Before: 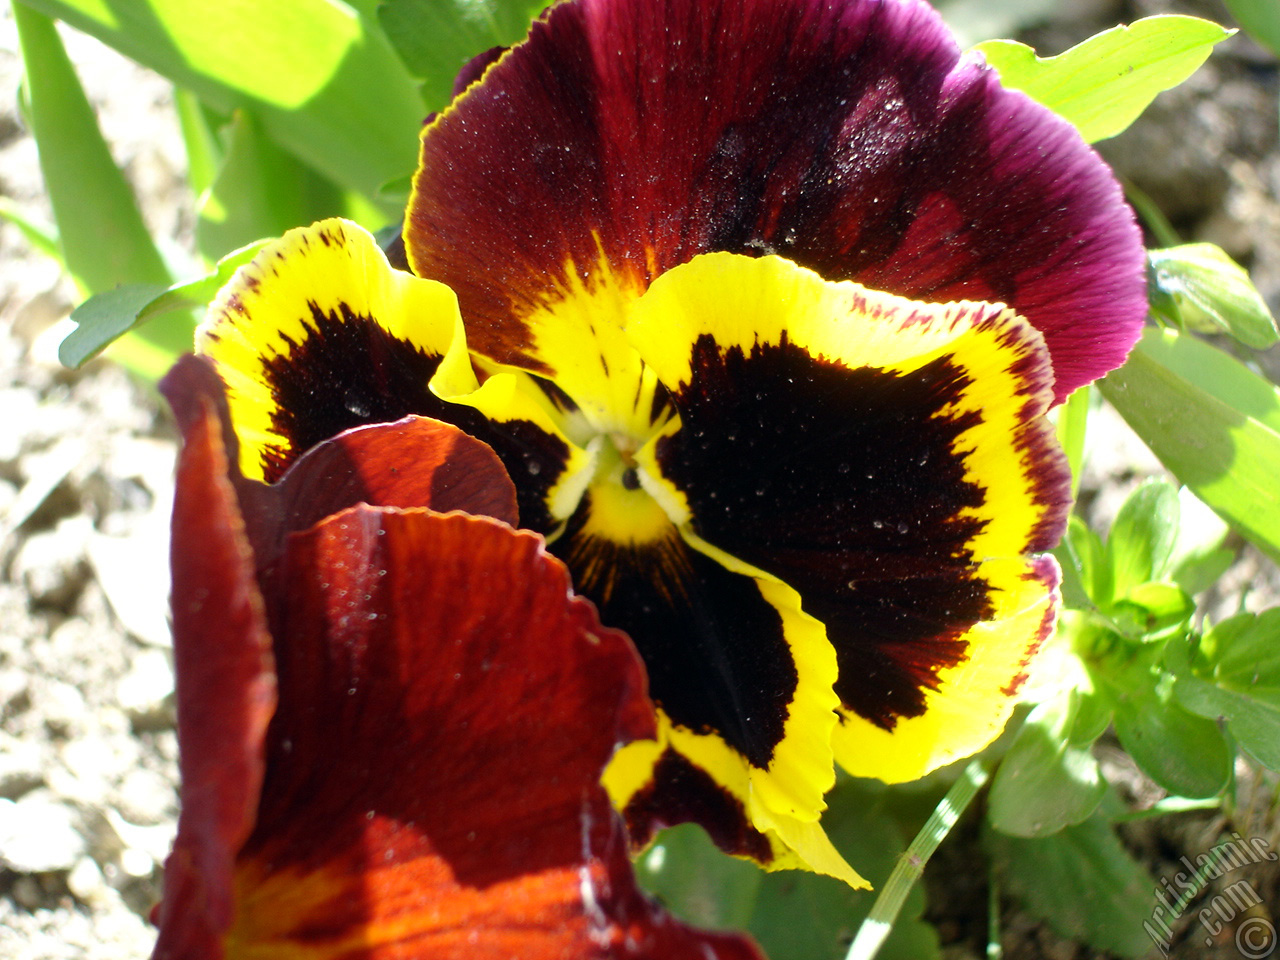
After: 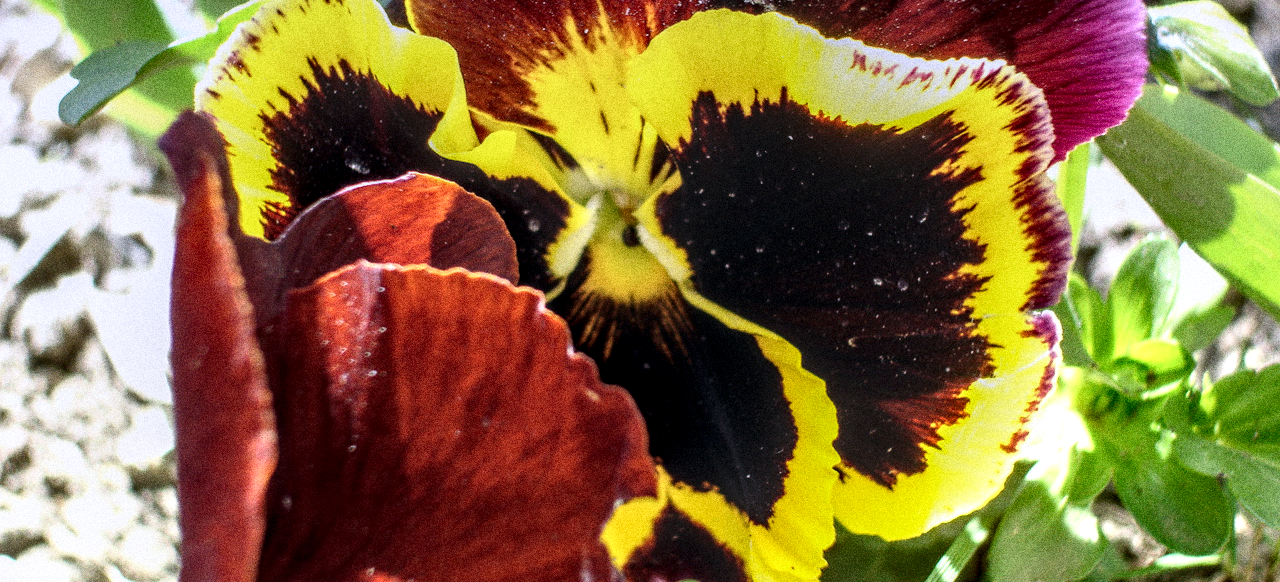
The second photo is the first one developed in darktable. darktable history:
graduated density: hue 238.83°, saturation 50%
base curve: curves: ch0 [(0, 0) (0.666, 0.806) (1, 1)]
local contrast: highlights 0%, shadows 0%, detail 182%
grain: coarseness 14.49 ISO, strength 48.04%, mid-tones bias 35%
crop and rotate: top 25.357%, bottom 13.942%
vignetting: fall-off start 100%, fall-off radius 71%, brightness -0.434, saturation -0.2, width/height ratio 1.178, dithering 8-bit output, unbound false
